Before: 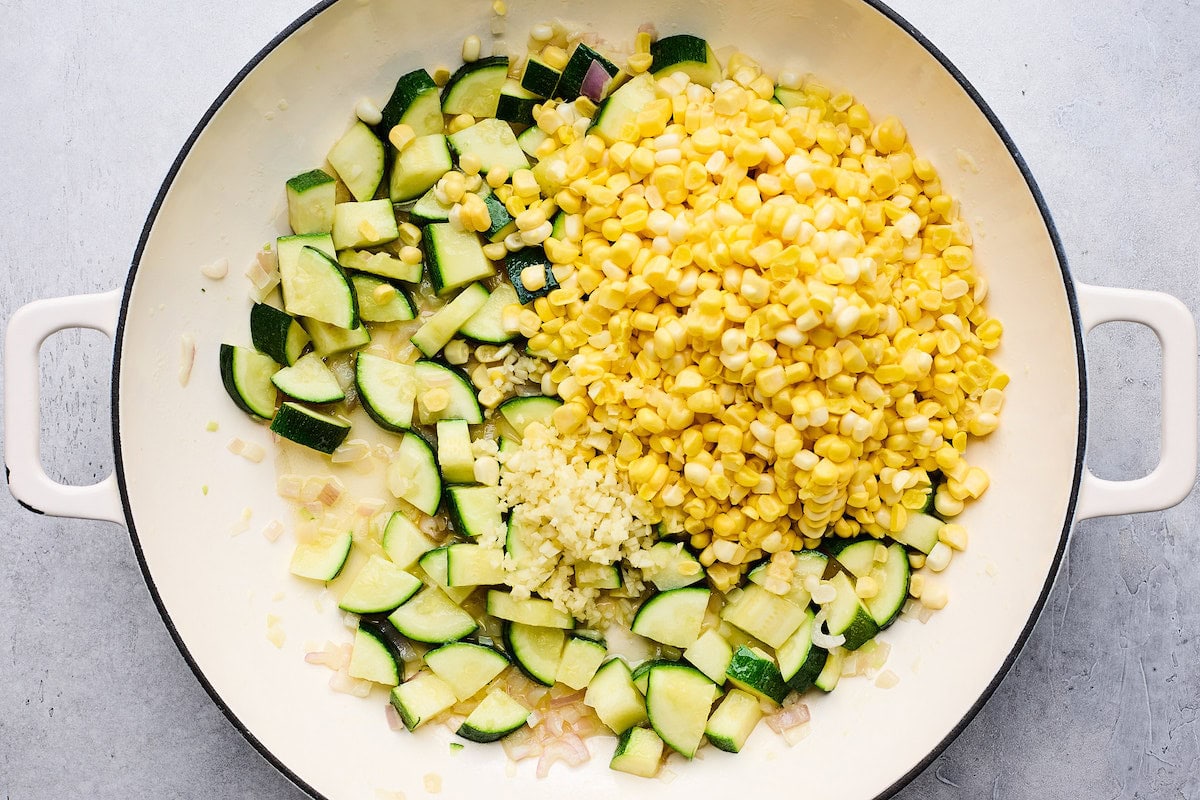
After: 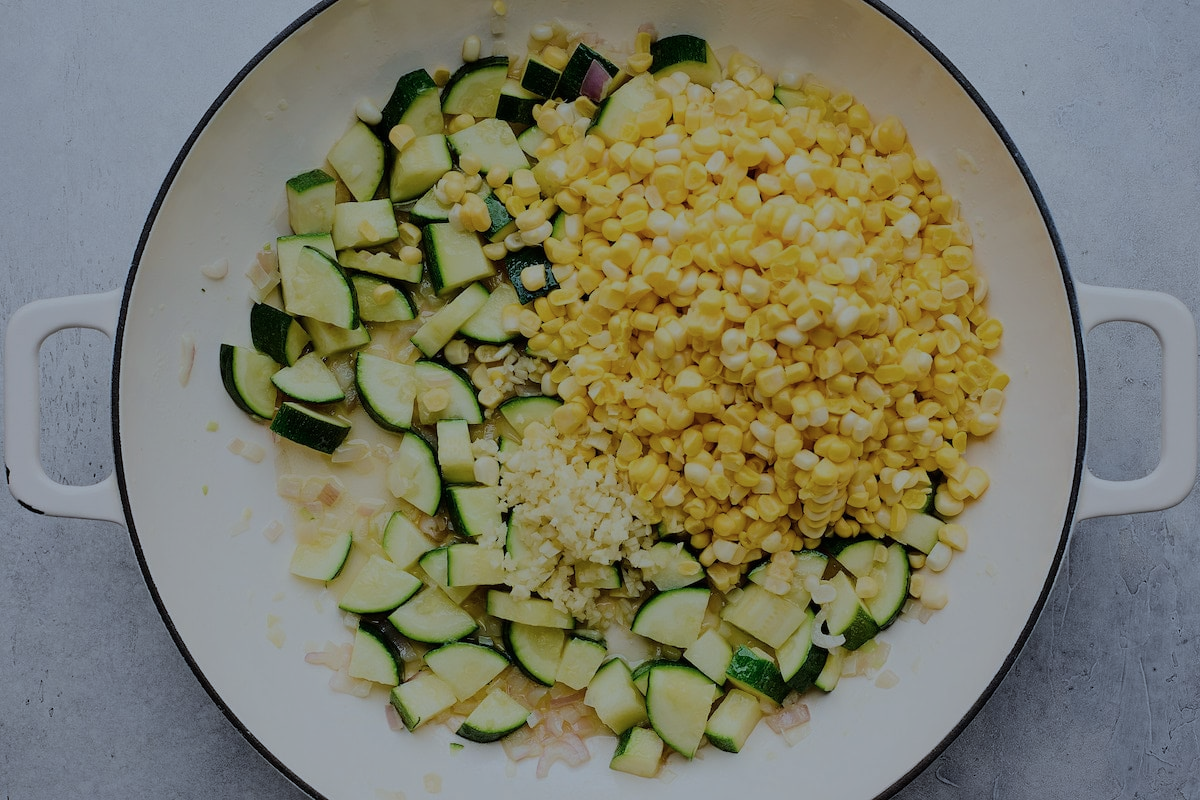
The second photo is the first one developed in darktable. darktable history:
color correction: highlights a* -4.12, highlights b* -10.95
exposure: exposure -1.365 EV, compensate exposure bias true, compensate highlight preservation false
